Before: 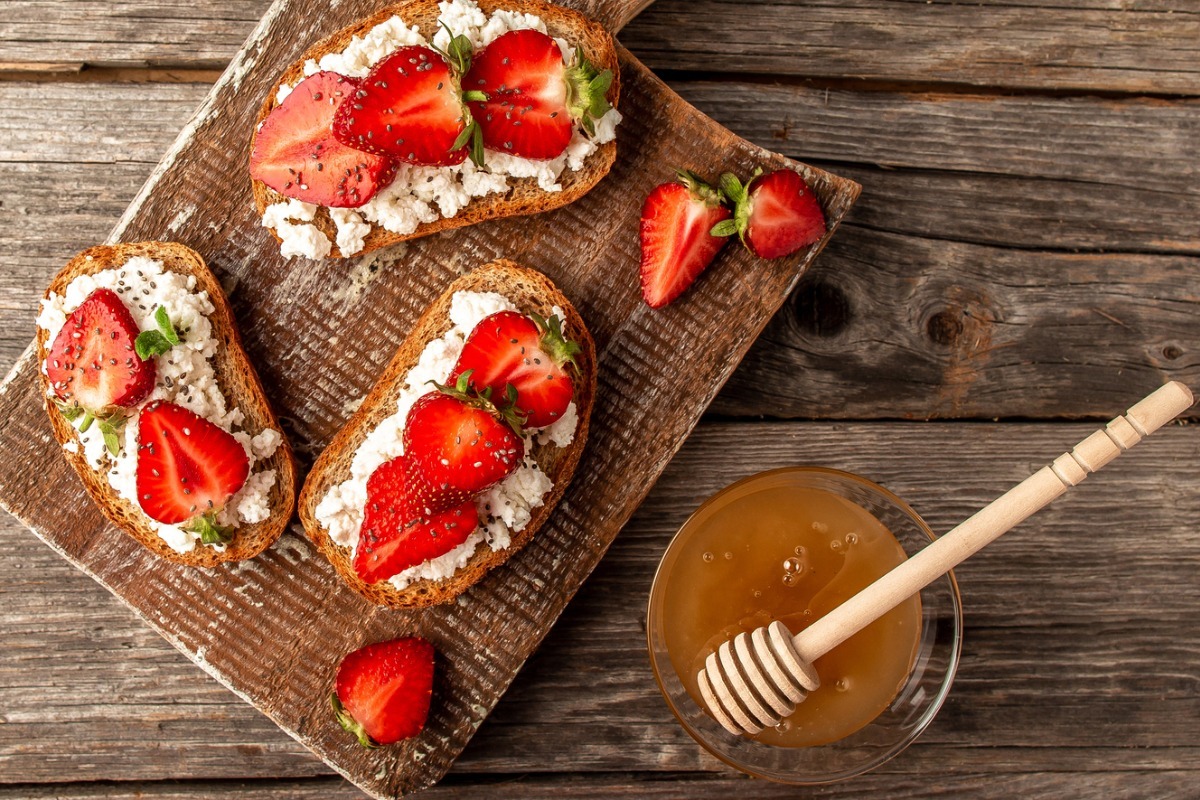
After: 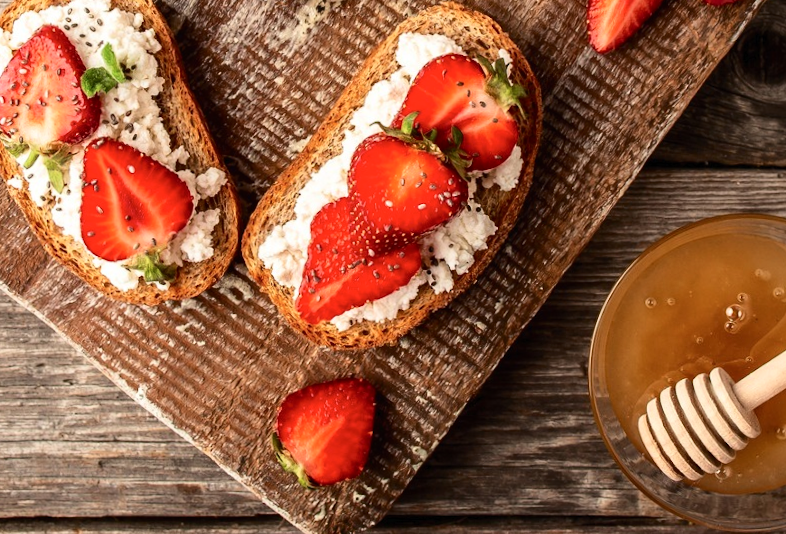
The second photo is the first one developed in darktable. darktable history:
crop and rotate: angle -0.868°, left 3.602%, top 31.712%, right 29.412%
tone curve: curves: ch0 [(0, 0) (0.003, 0.008) (0.011, 0.017) (0.025, 0.027) (0.044, 0.043) (0.069, 0.059) (0.1, 0.086) (0.136, 0.112) (0.177, 0.152) (0.224, 0.203) (0.277, 0.277) (0.335, 0.346) (0.399, 0.439) (0.468, 0.527) (0.543, 0.613) (0.623, 0.693) (0.709, 0.787) (0.801, 0.863) (0.898, 0.927) (1, 1)], color space Lab, independent channels, preserve colors none
